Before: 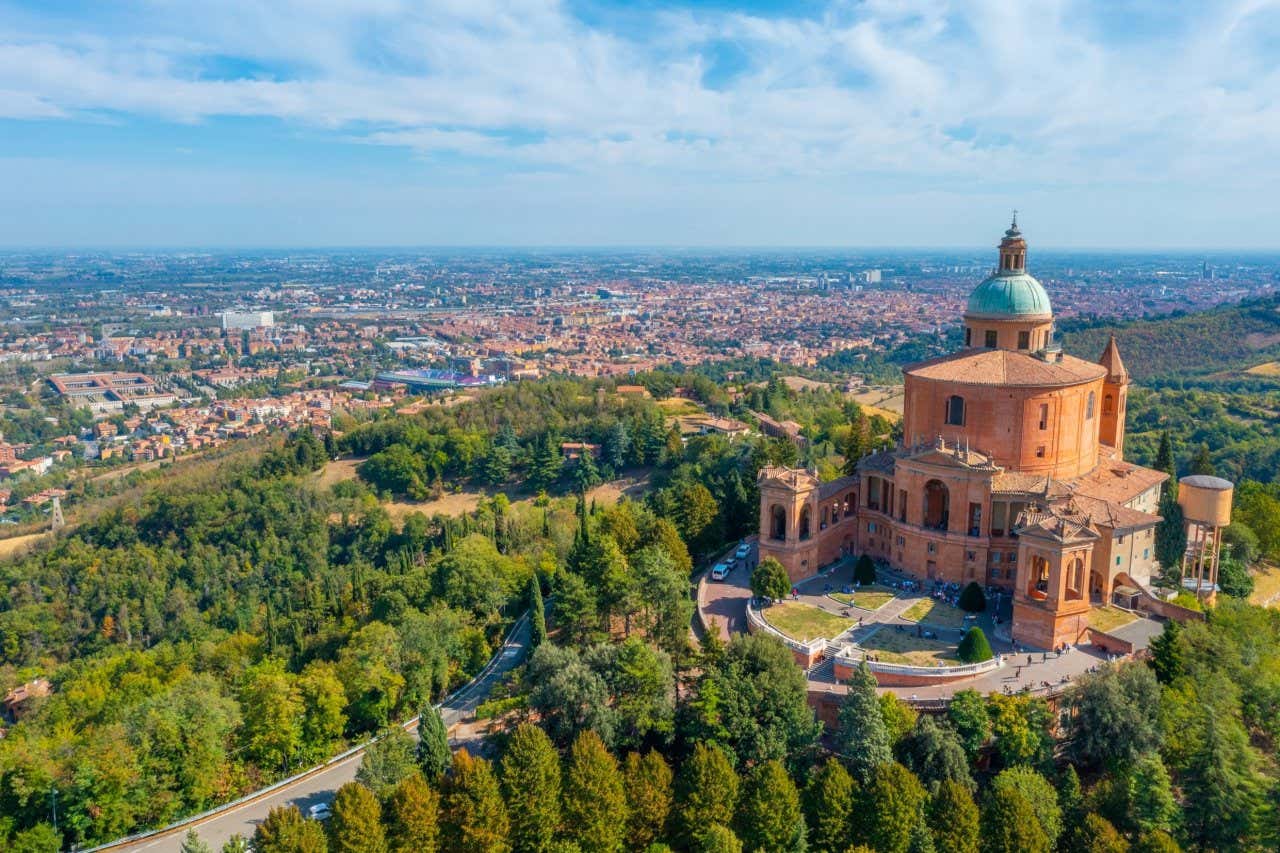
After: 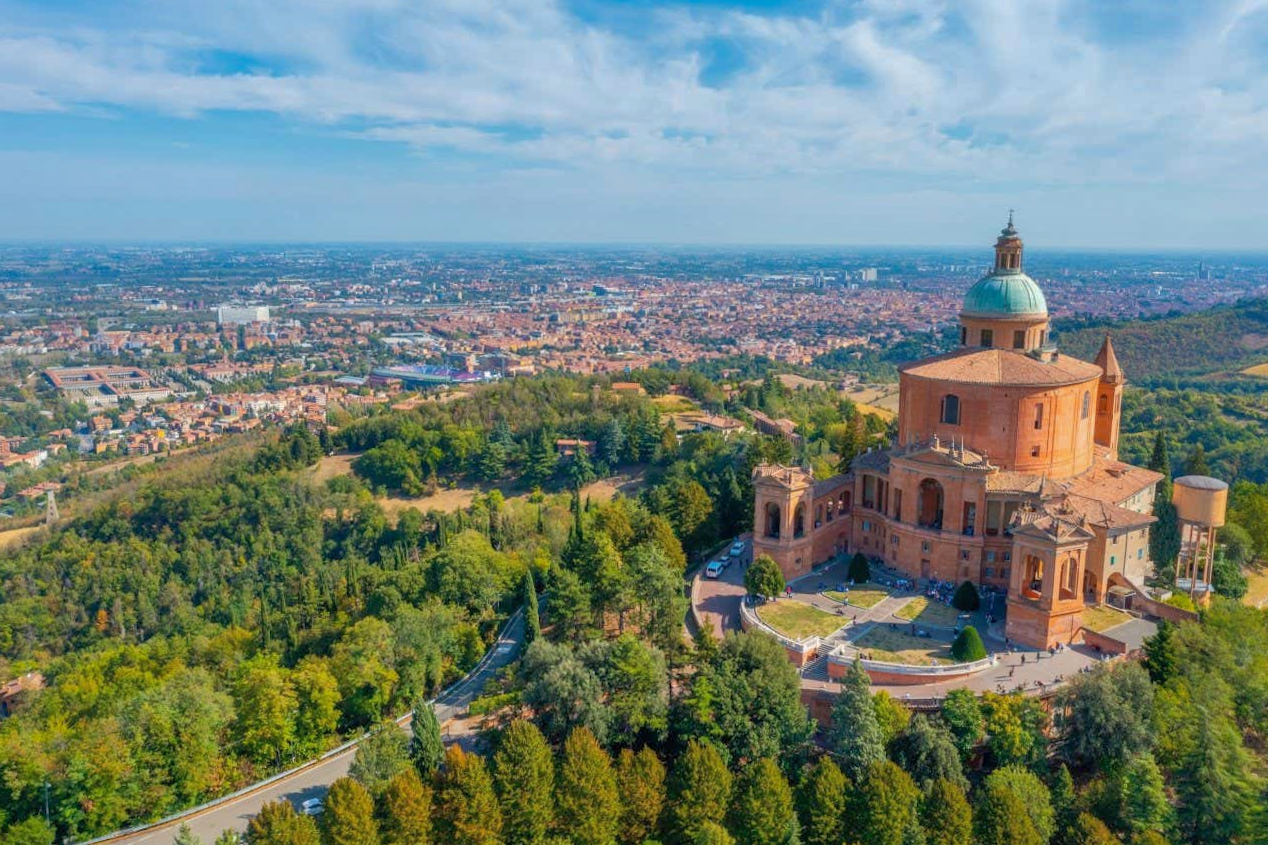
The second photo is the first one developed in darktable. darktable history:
crop and rotate: angle -0.349°
shadows and highlights: on, module defaults
